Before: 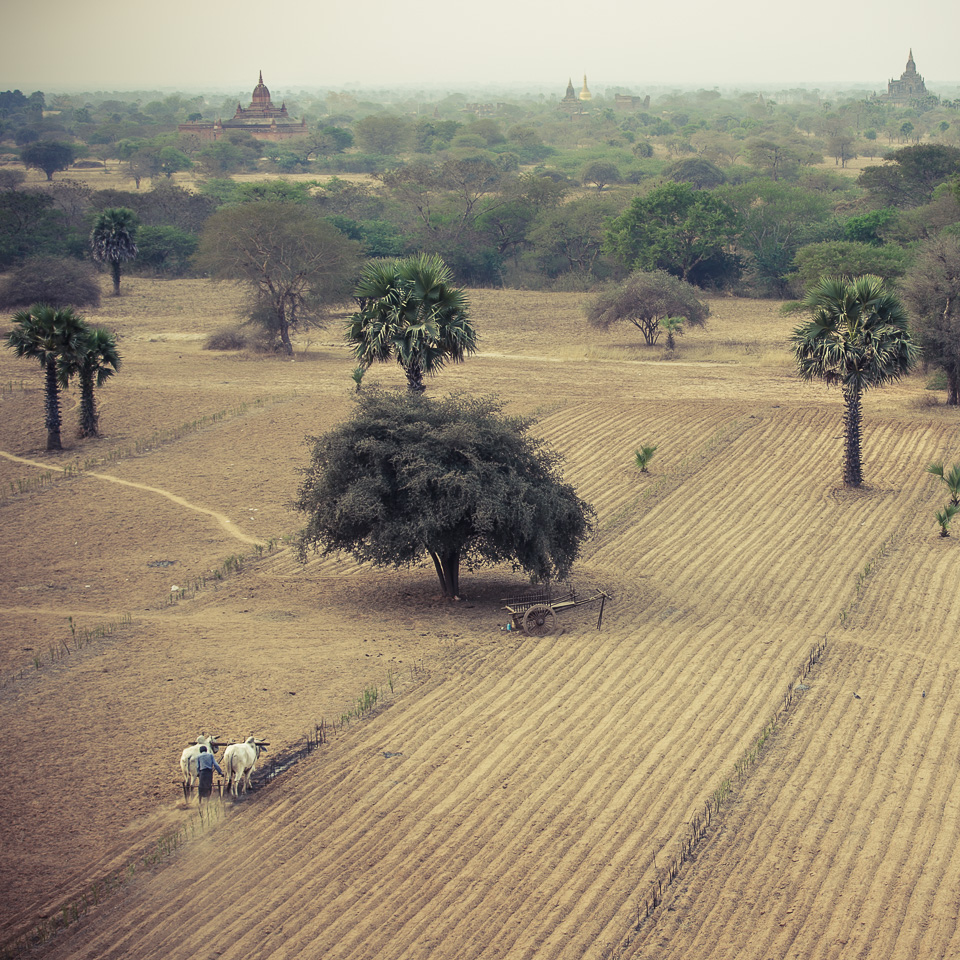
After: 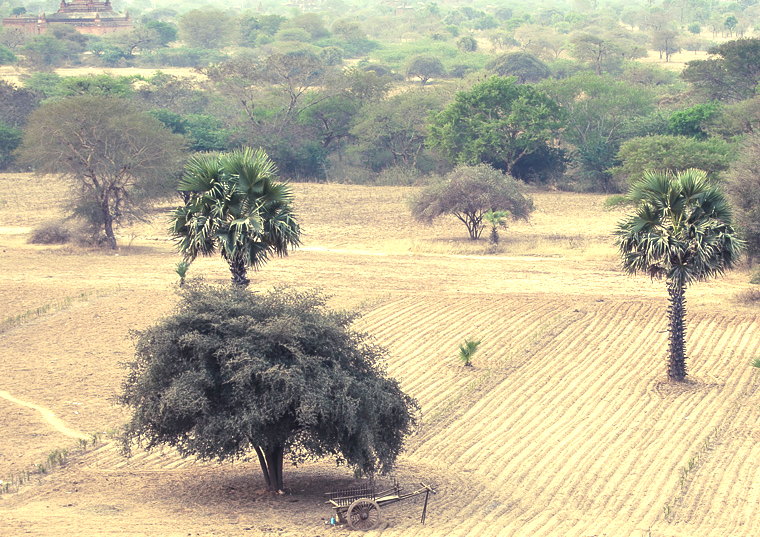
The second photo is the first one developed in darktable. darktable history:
crop: left 18.384%, top 11.102%, right 2.247%, bottom 32.859%
exposure: black level correction 0, exposure 1.095 EV, compensate exposure bias true, compensate highlight preservation false
